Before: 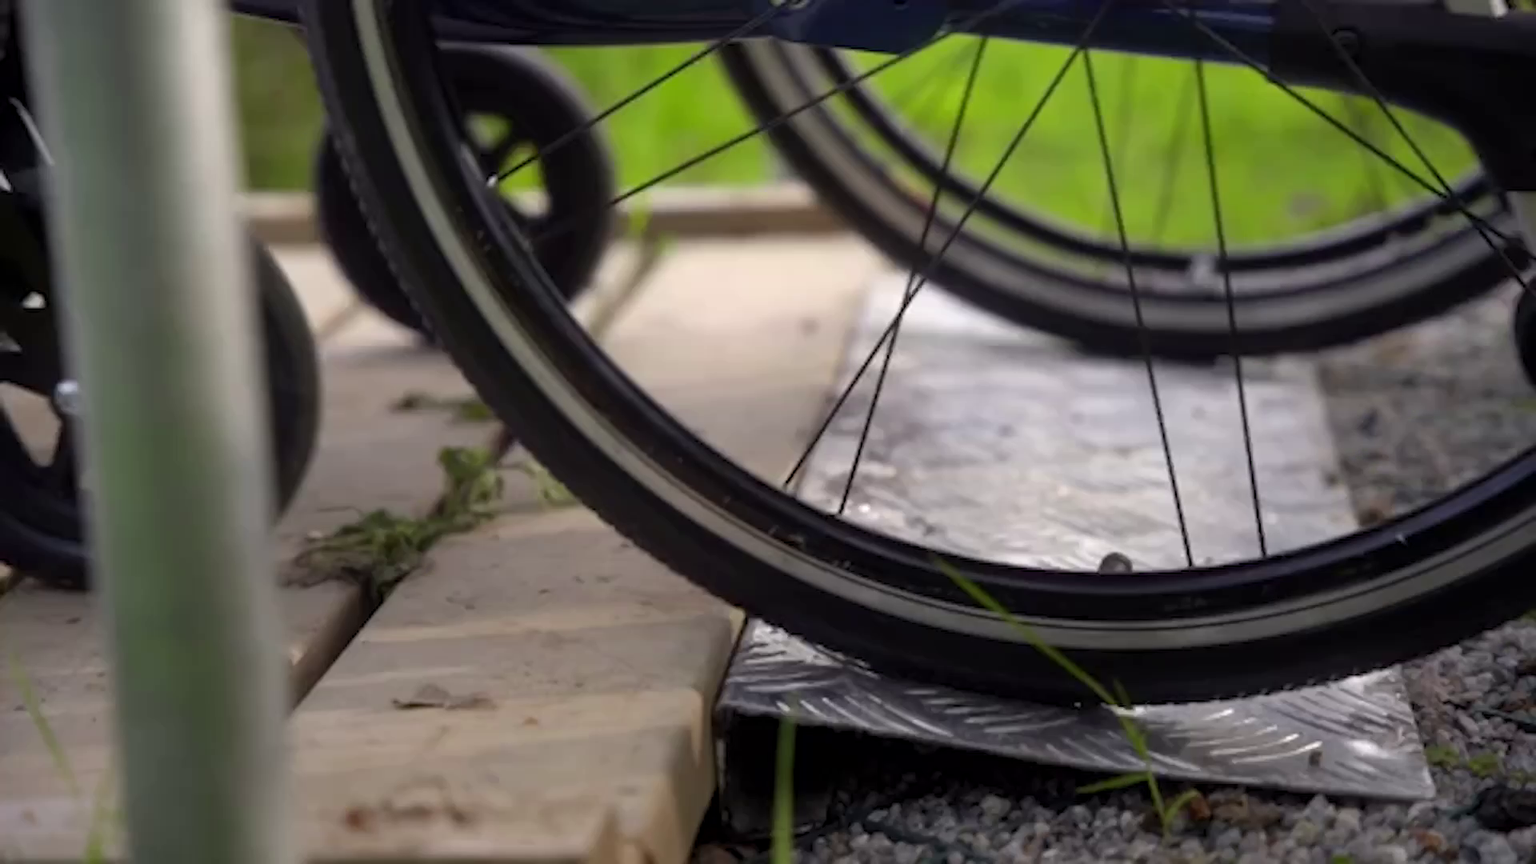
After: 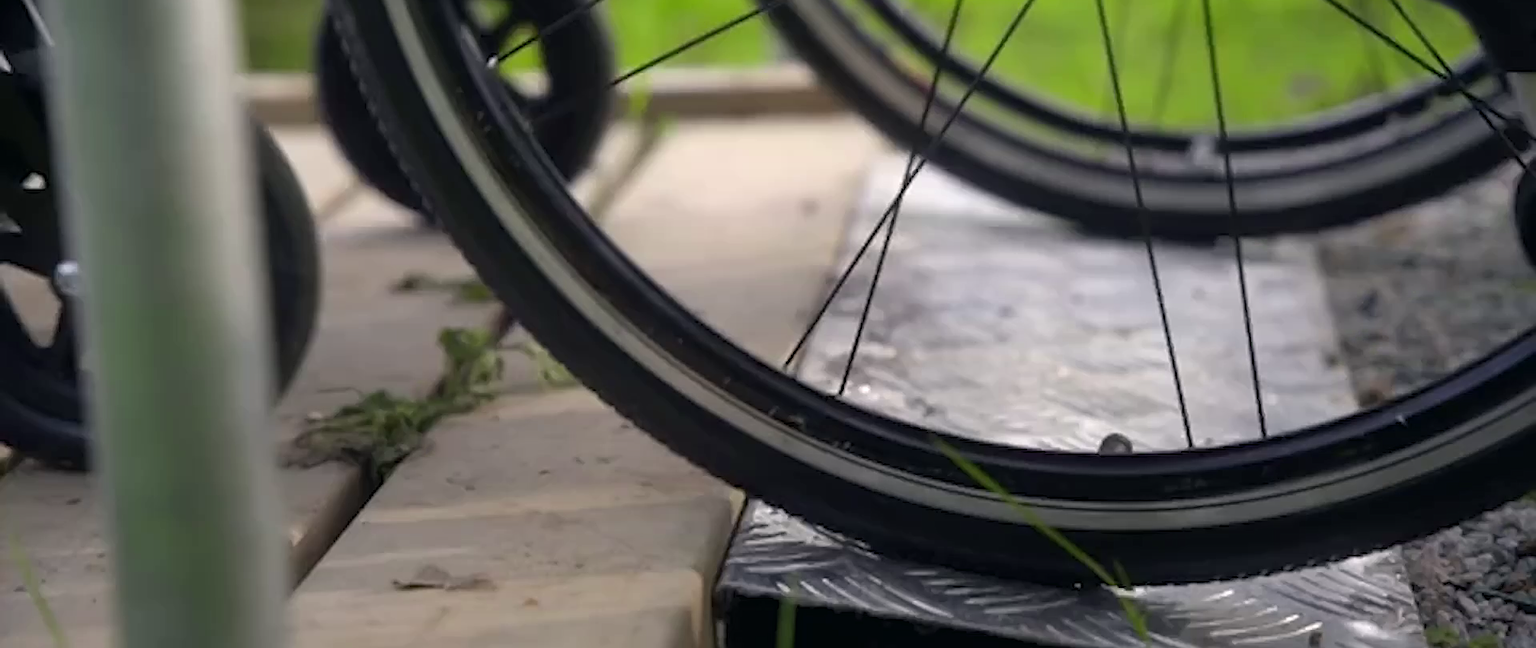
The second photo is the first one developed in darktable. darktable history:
sharpen: on, module defaults
crop: top 13.819%, bottom 11.169%
color balance: mode lift, gamma, gain (sRGB), lift [1, 1, 1.022, 1.026]
